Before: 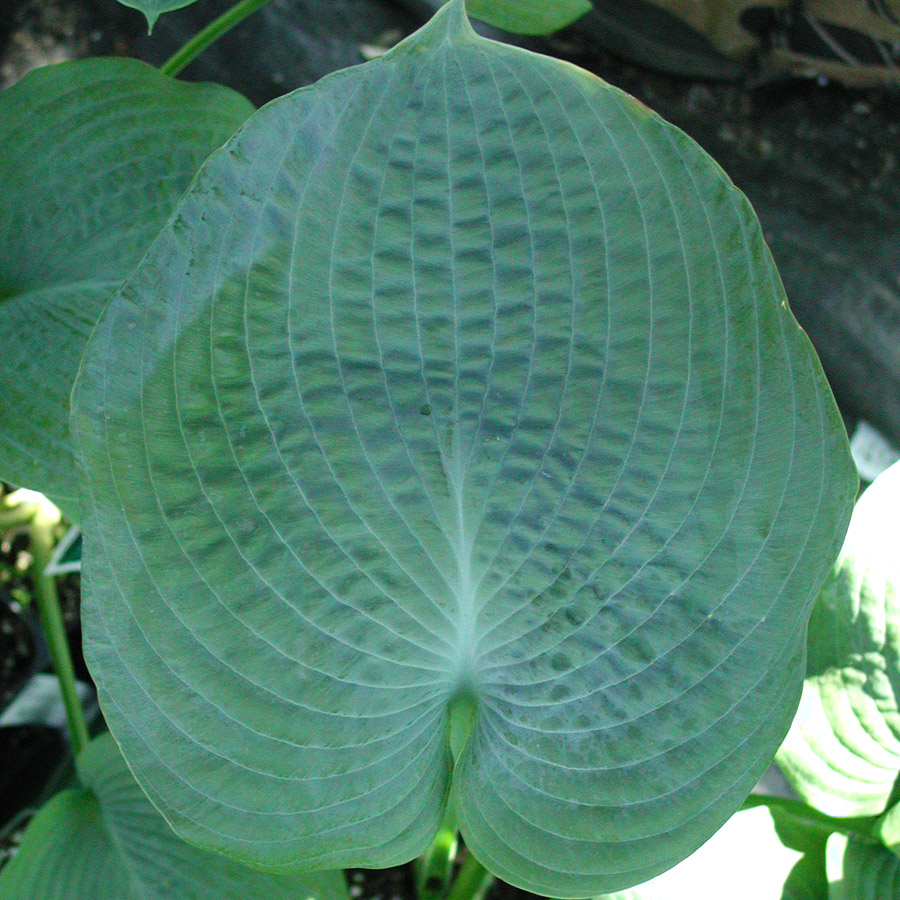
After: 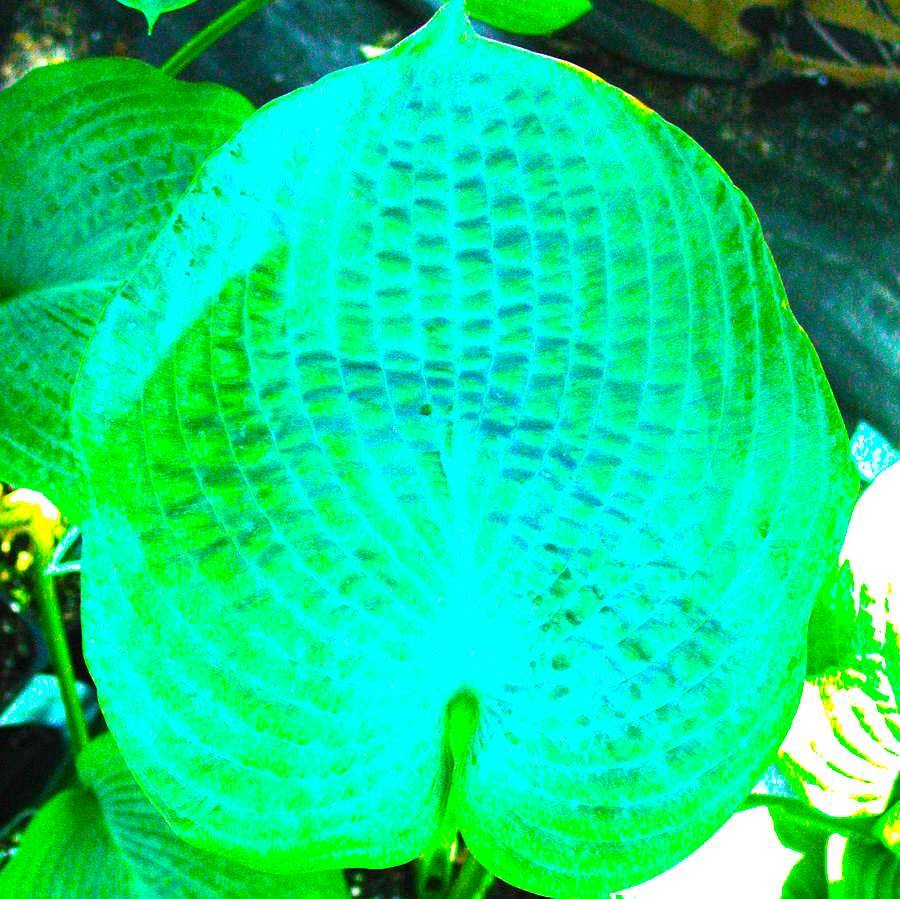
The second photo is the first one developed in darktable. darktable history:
contrast brightness saturation: contrast 0.07, brightness 0.08, saturation 0.18
crop: bottom 0.071%
color balance rgb: linear chroma grading › global chroma 20%, perceptual saturation grading › global saturation 65%, perceptual saturation grading › highlights 60%, perceptual saturation grading › mid-tones 50%, perceptual saturation grading › shadows 50%, perceptual brilliance grading › global brilliance 30%, perceptual brilliance grading › highlights 50%, perceptual brilliance grading › mid-tones 50%, perceptual brilliance grading › shadows -22%, global vibrance 20%
